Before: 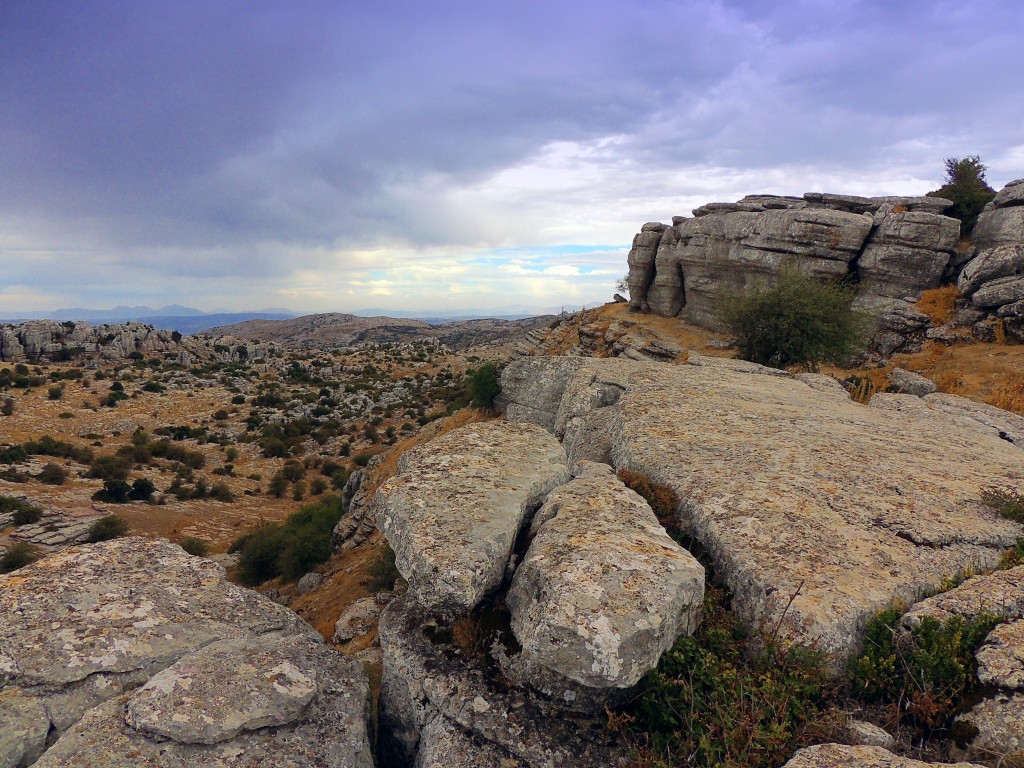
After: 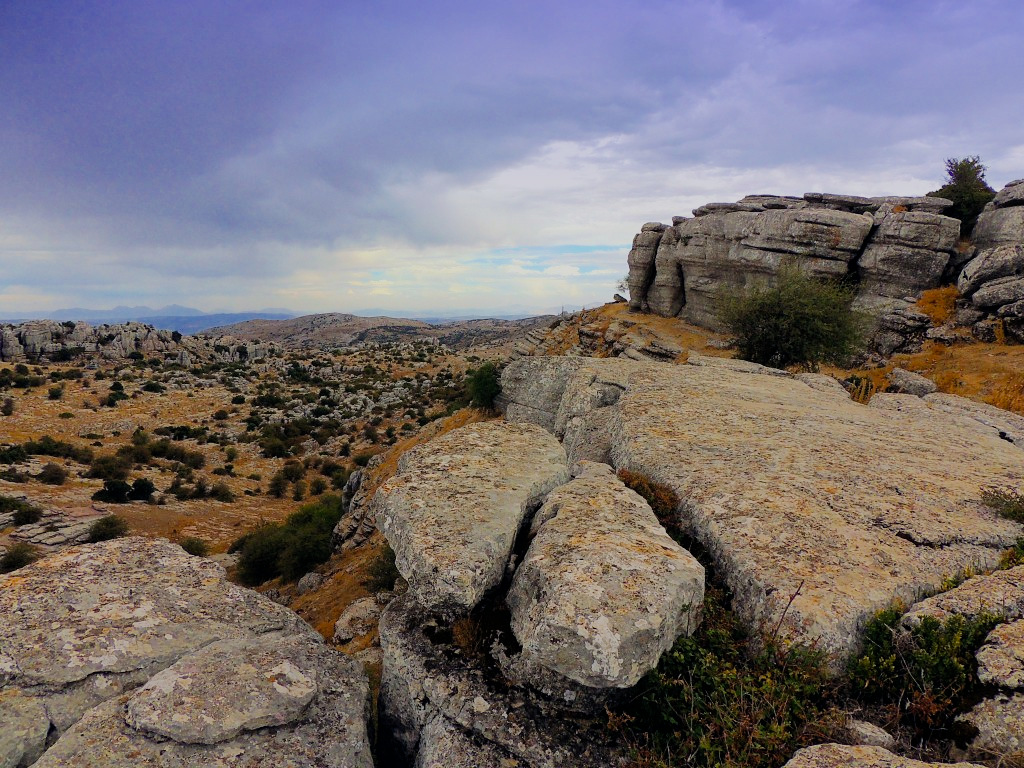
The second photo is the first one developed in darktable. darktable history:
tone equalizer: on, module defaults
filmic rgb: black relative exposure -7.65 EV, white relative exposure 4.56 EV, hardness 3.61
color balance rgb: linear chroma grading › global chroma 10%, perceptual saturation grading › global saturation 5%, perceptual brilliance grading › global brilliance 4%, global vibrance 7%, saturation formula JzAzBz (2021)
